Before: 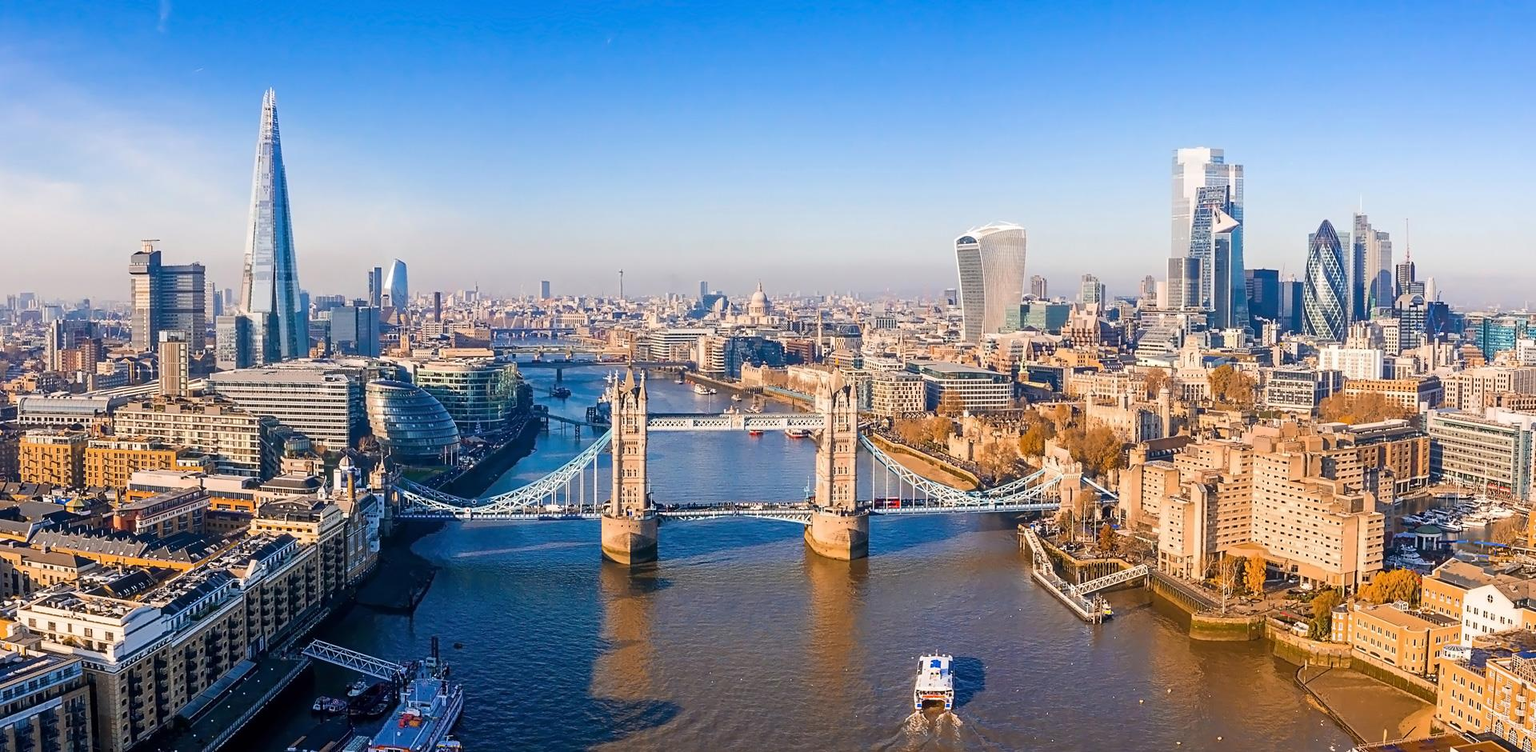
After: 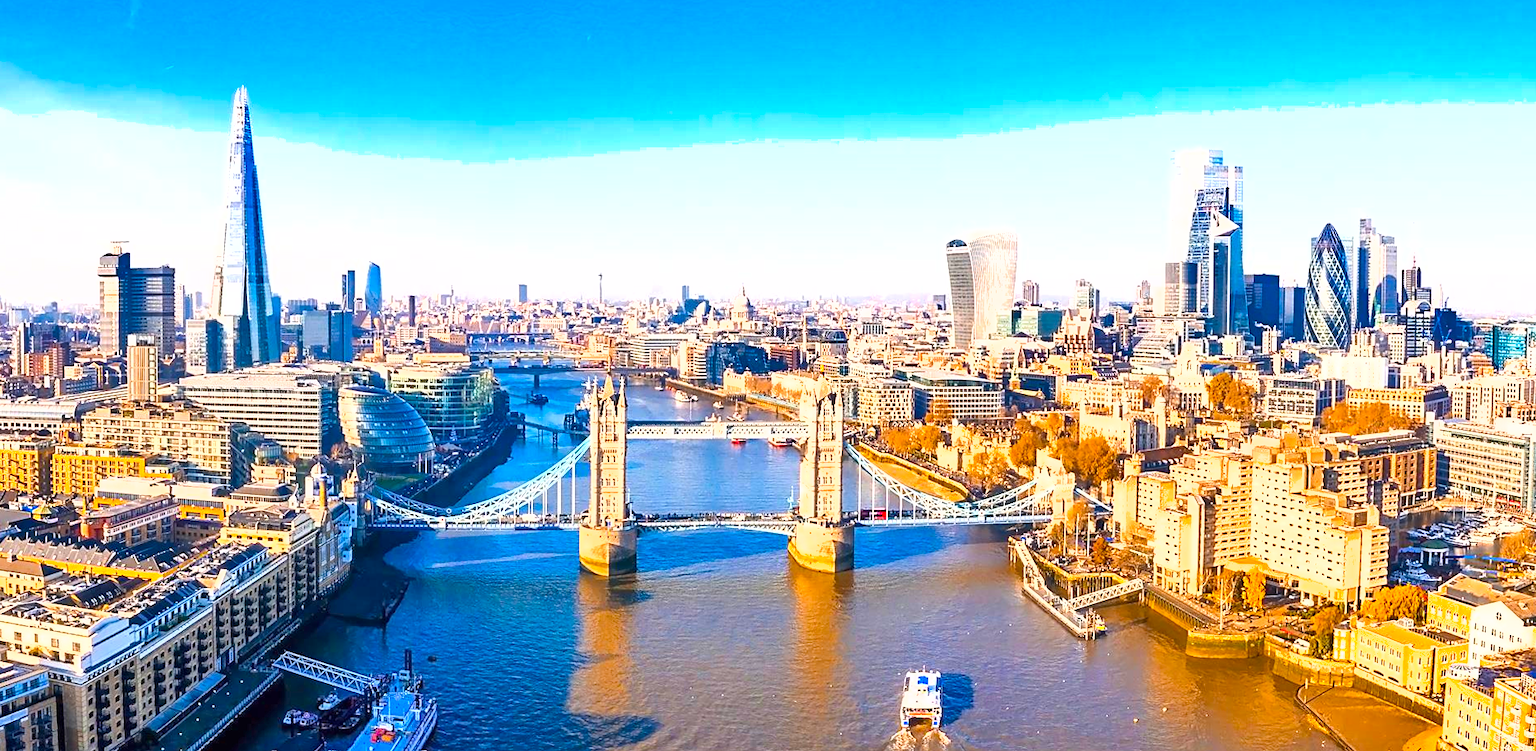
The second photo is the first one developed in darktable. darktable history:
crop: left 1.743%, right 0.268%, bottom 2.011%
rotate and perspective: rotation 0.192°, lens shift (horizontal) -0.015, crop left 0.005, crop right 0.996, crop top 0.006, crop bottom 0.99
exposure: black level correction 0, exposure 1.015 EV, compensate exposure bias true, compensate highlight preservation false
shadows and highlights: low approximation 0.01, soften with gaussian
color balance rgb: perceptual saturation grading › global saturation 25%, perceptual brilliance grading › mid-tones 10%, perceptual brilliance grading › shadows 15%, global vibrance 20%
